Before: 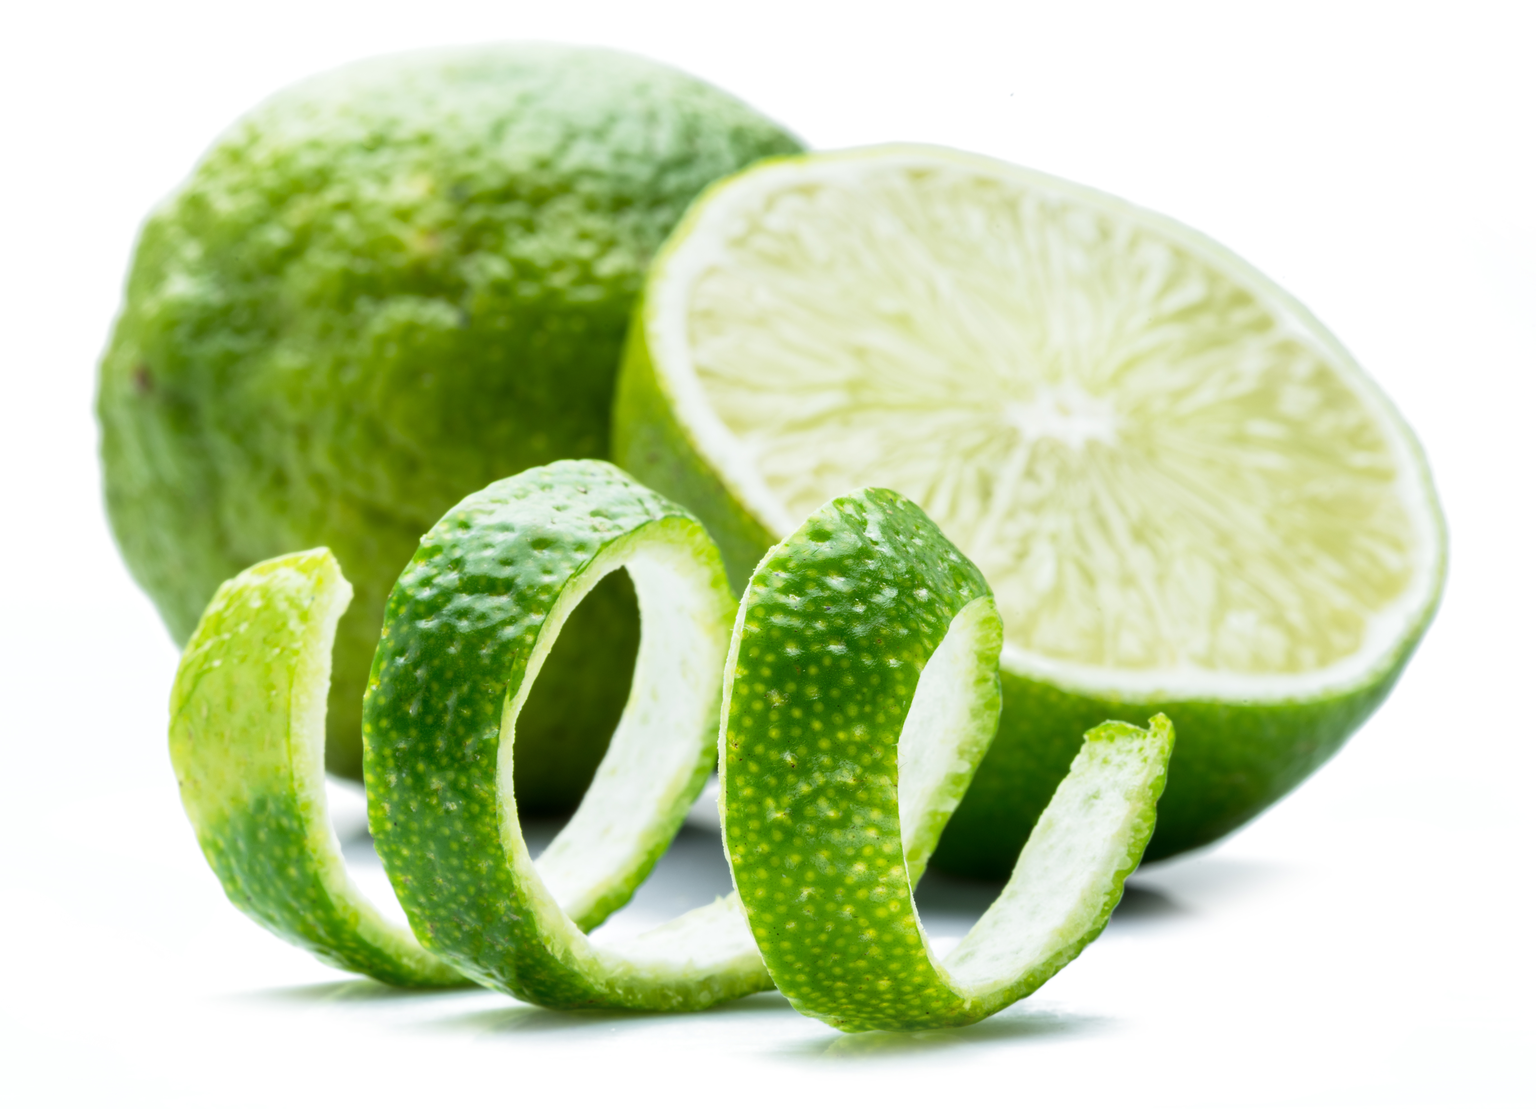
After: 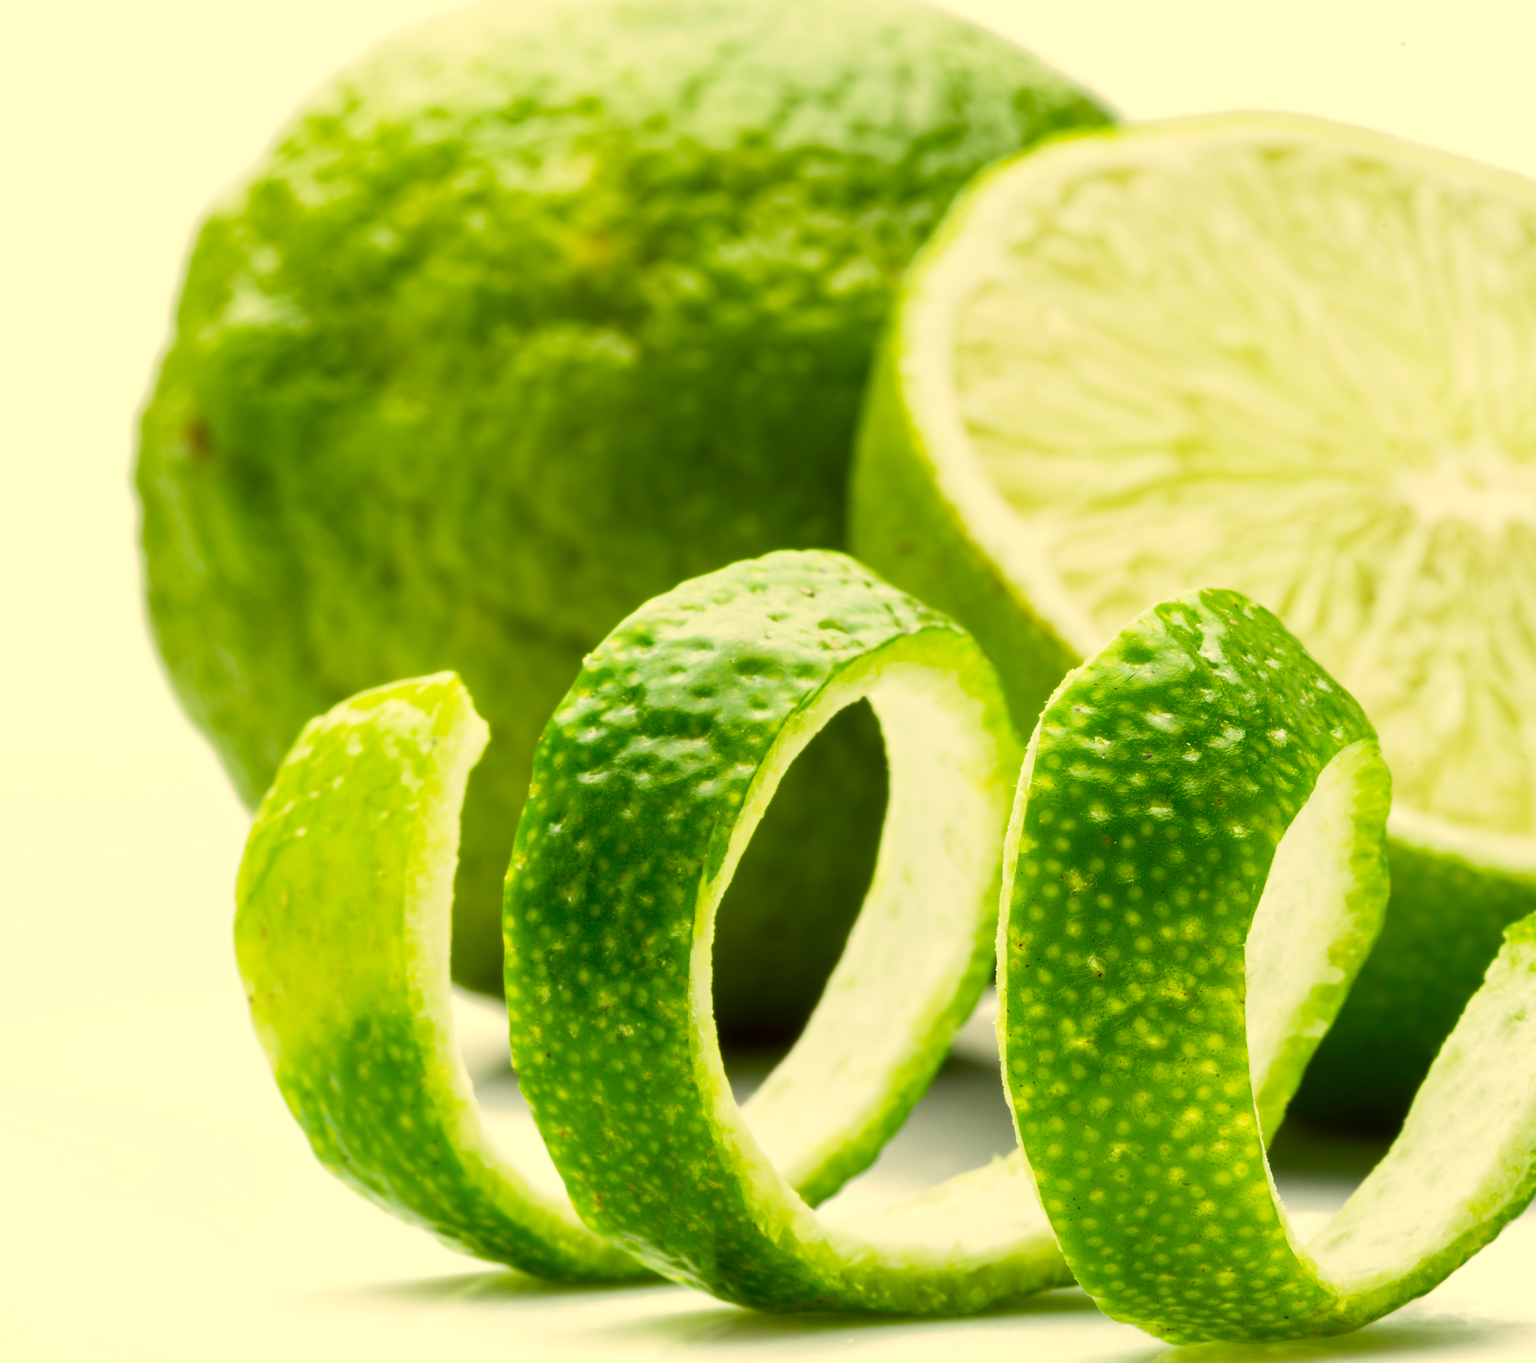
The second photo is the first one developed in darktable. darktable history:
crop: top 5.737%, right 27.874%, bottom 5.593%
color balance rgb: linear chroma grading › global chroma 8.768%, perceptual saturation grading › global saturation 20%, perceptual saturation grading › highlights -25.494%, perceptual saturation grading › shadows 24.69%
color correction: highlights a* 0.154, highlights b* 29.21, shadows a* -0.188, shadows b* 21.25
